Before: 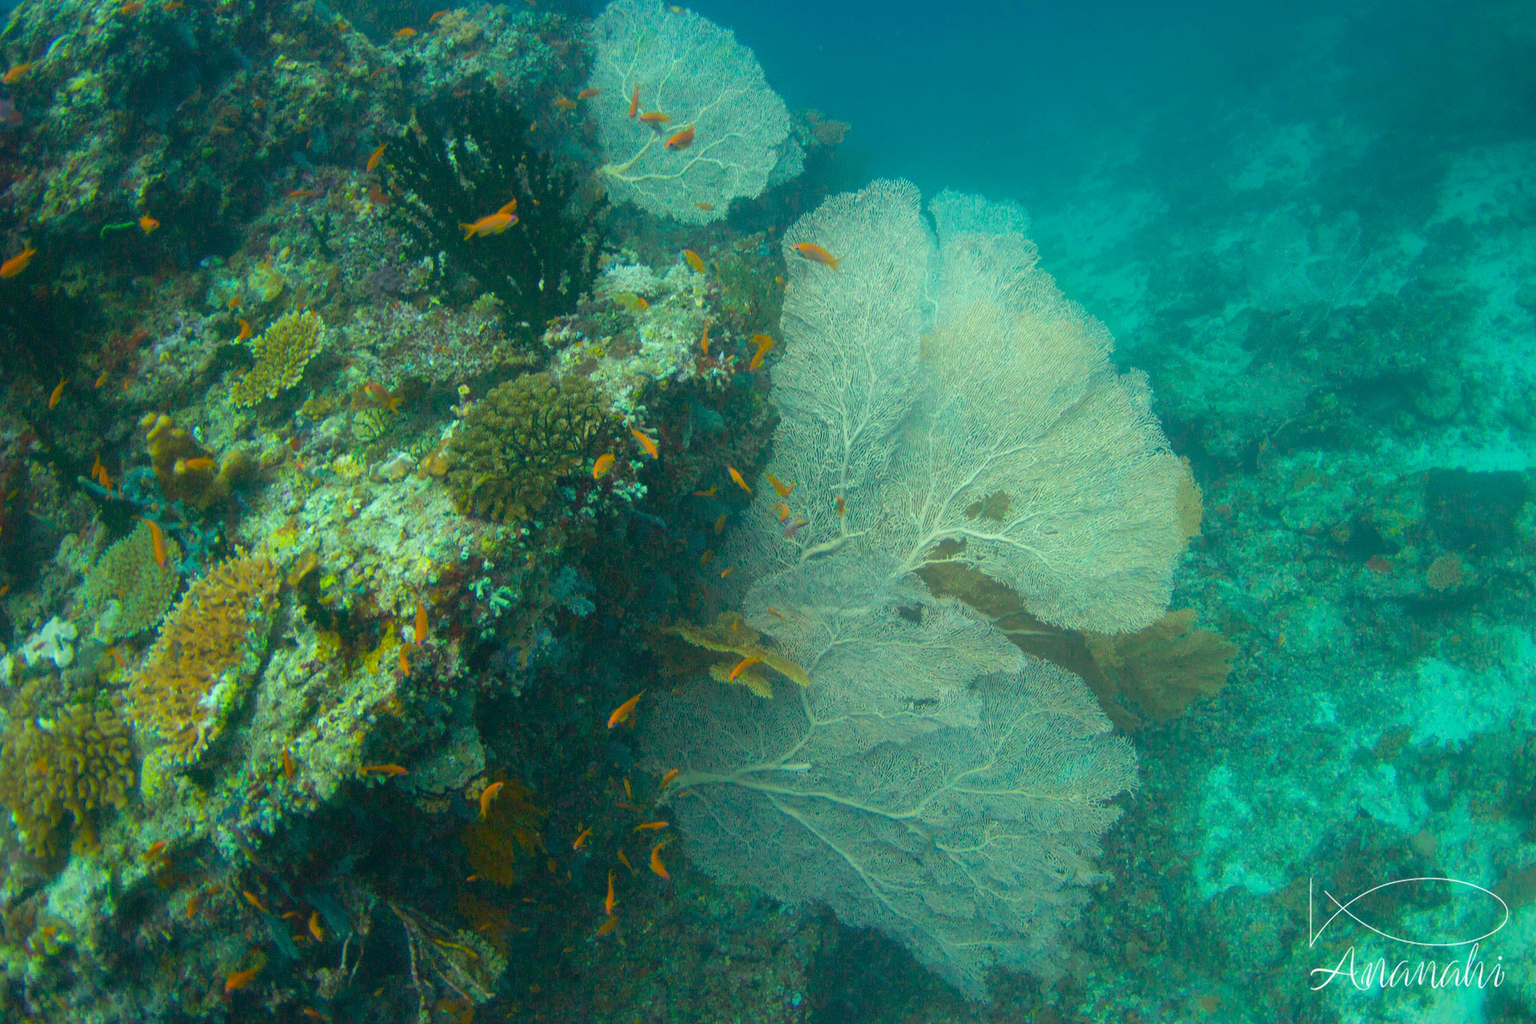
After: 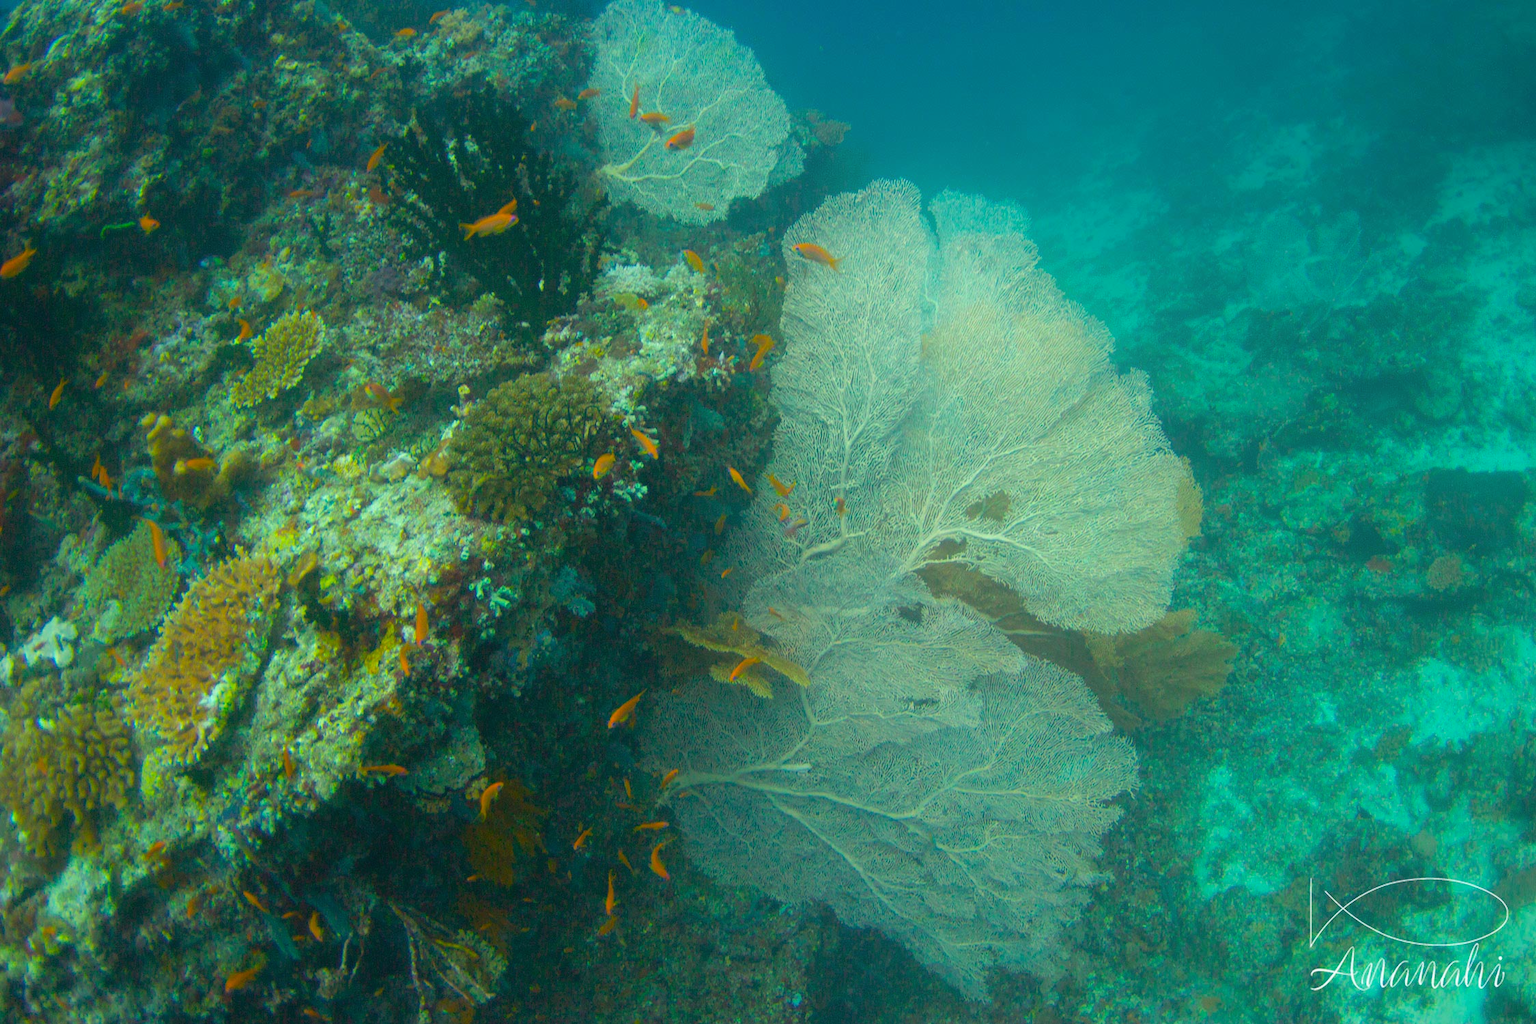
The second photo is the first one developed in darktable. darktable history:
local contrast: mode bilateral grid, contrast 100, coarseness 99, detail 89%, midtone range 0.2
